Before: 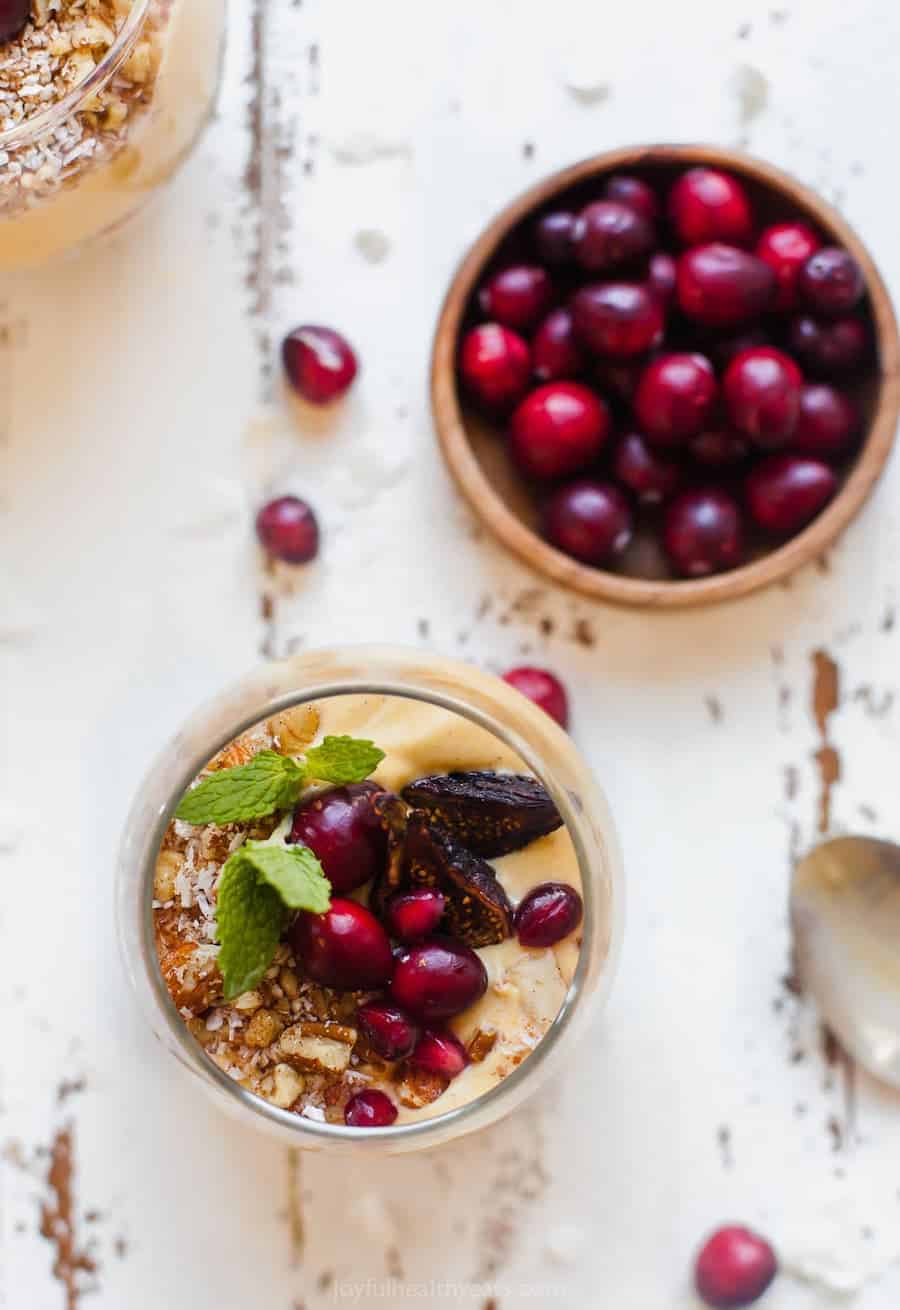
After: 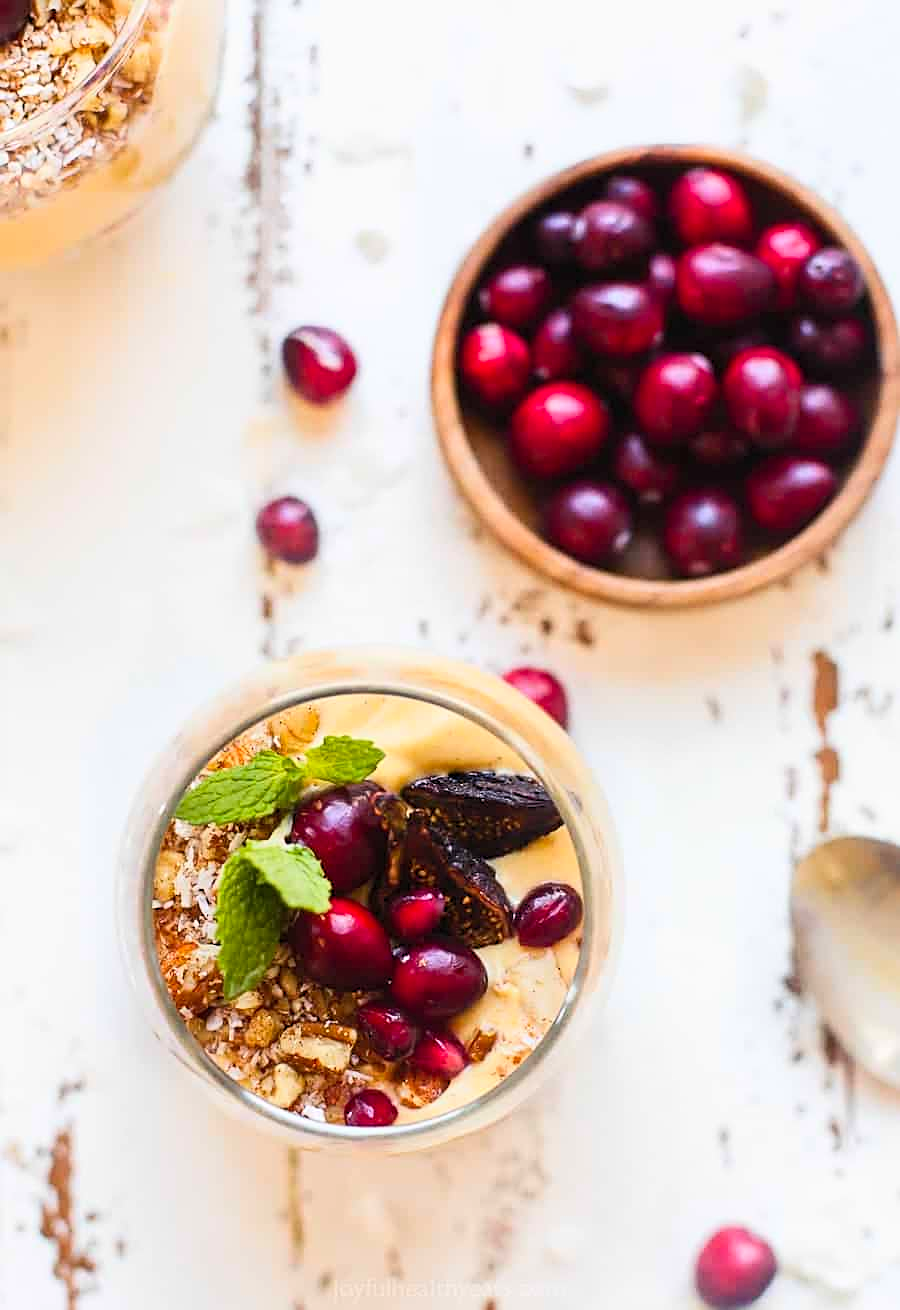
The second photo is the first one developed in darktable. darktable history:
contrast brightness saturation: contrast 0.203, brightness 0.167, saturation 0.224
sharpen: on, module defaults
